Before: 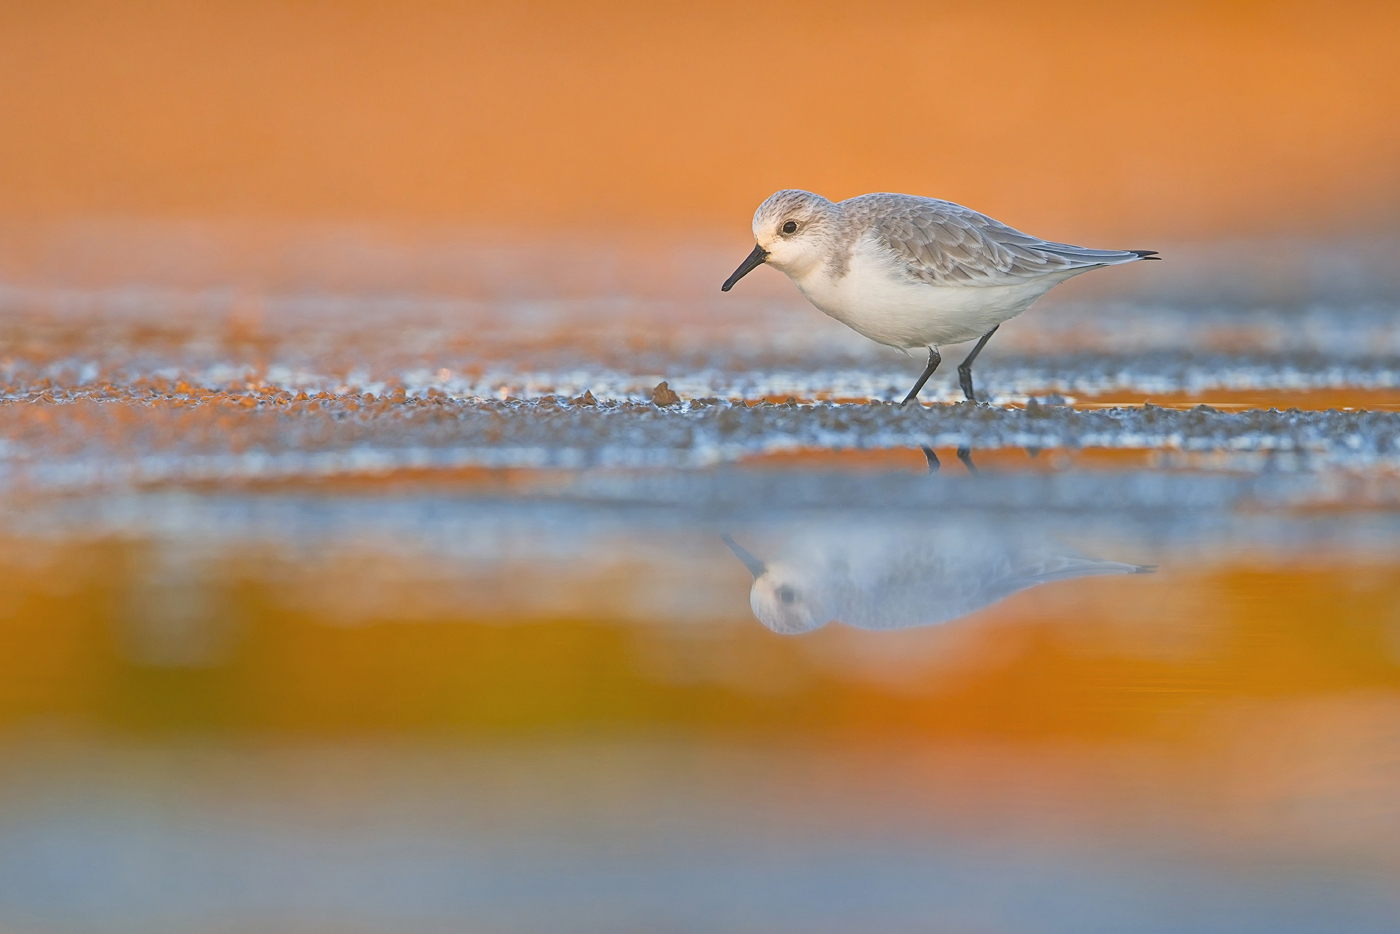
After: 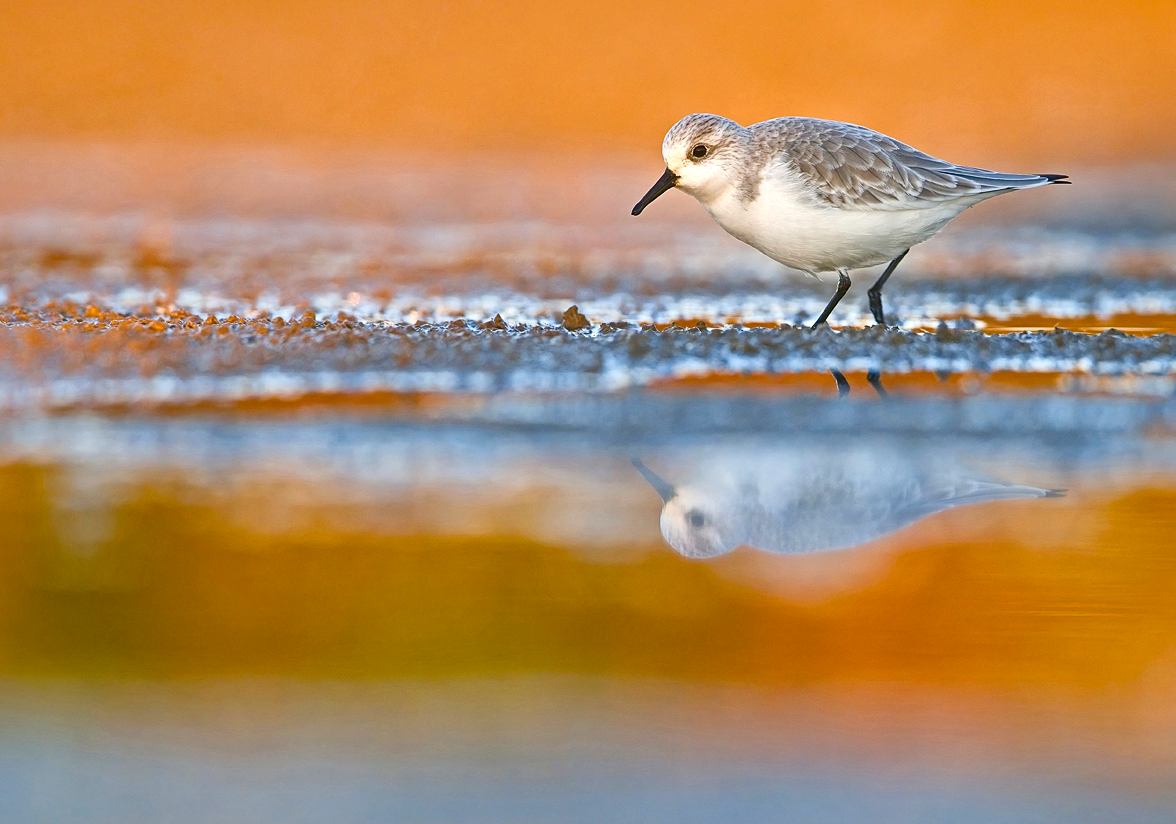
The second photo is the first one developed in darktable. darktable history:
local contrast: mode bilateral grid, contrast 25, coarseness 47, detail 151%, midtone range 0.2
crop: left 6.446%, top 8.188%, right 9.538%, bottom 3.548%
color balance rgb: shadows lift › luminance -9.41%, highlights gain › luminance 17.6%, global offset › luminance -1.45%, perceptual saturation grading › highlights -17.77%, perceptual saturation grading › mid-tones 33.1%, perceptual saturation grading › shadows 50.52%, global vibrance 24.22%
